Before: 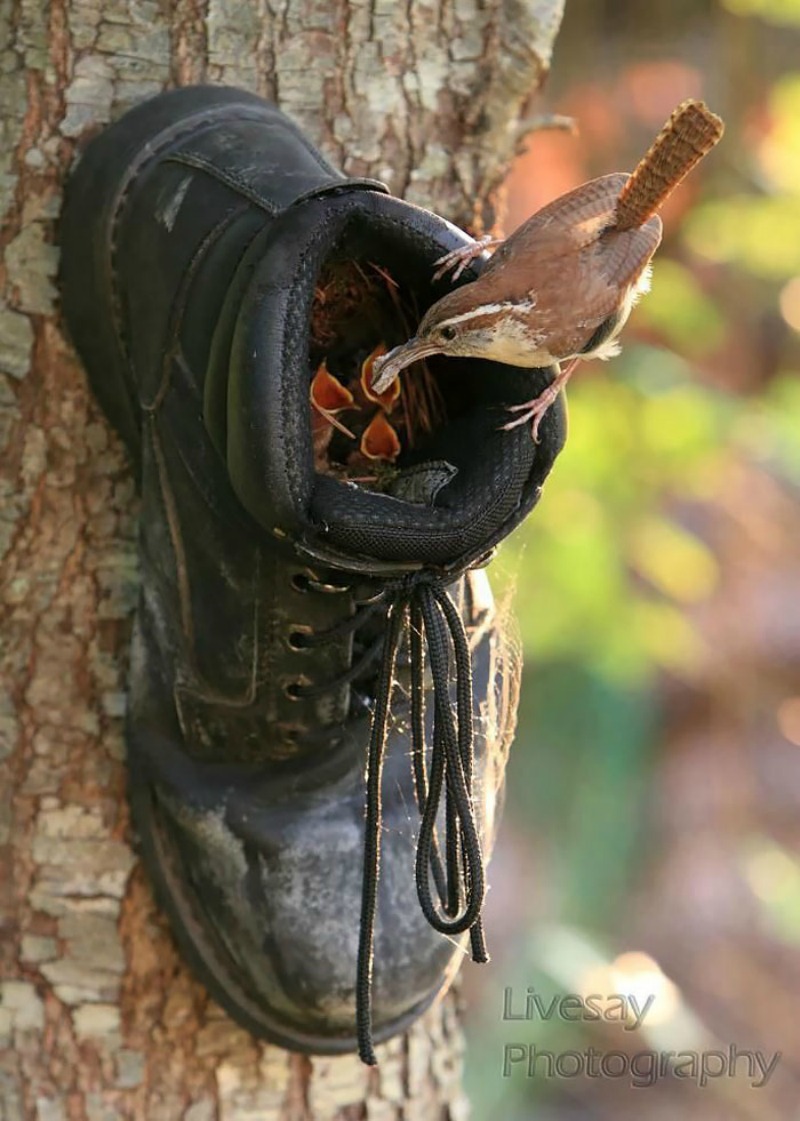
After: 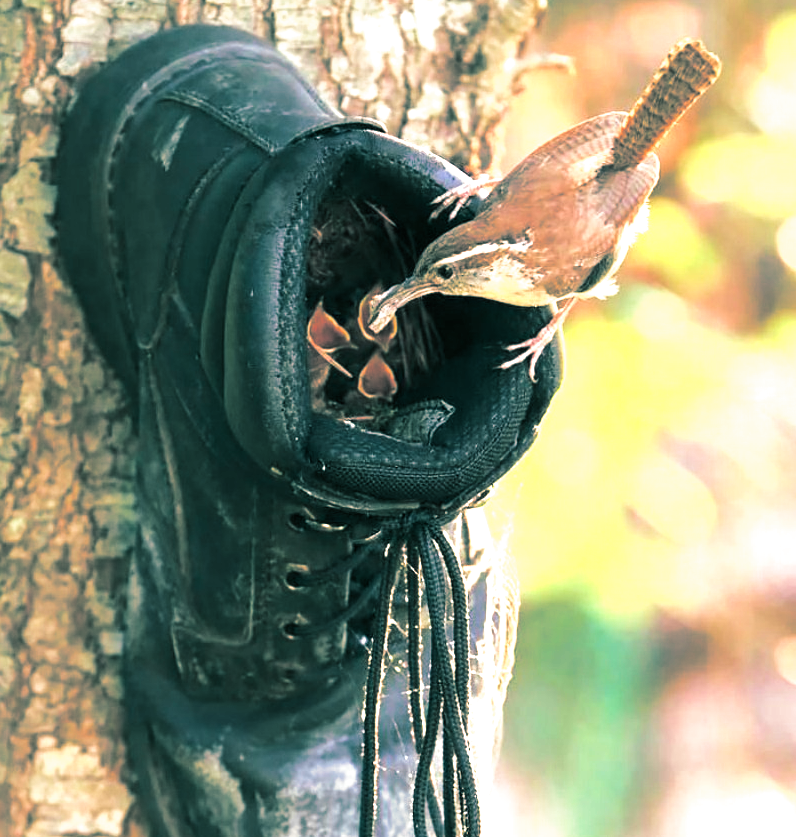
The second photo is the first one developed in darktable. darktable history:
split-toning: shadows › hue 186.43°, highlights › hue 49.29°, compress 30.29%
exposure: black level correction 0, exposure 1.1 EV, compensate exposure bias true, compensate highlight preservation false
velvia: on, module defaults
crop: left 0.387%, top 5.469%, bottom 19.809%
tone equalizer: -8 EV -0.417 EV, -7 EV -0.389 EV, -6 EV -0.333 EV, -5 EV -0.222 EV, -3 EV 0.222 EV, -2 EV 0.333 EV, -1 EV 0.389 EV, +0 EV 0.417 EV, edges refinement/feathering 500, mask exposure compensation -1.57 EV, preserve details no
